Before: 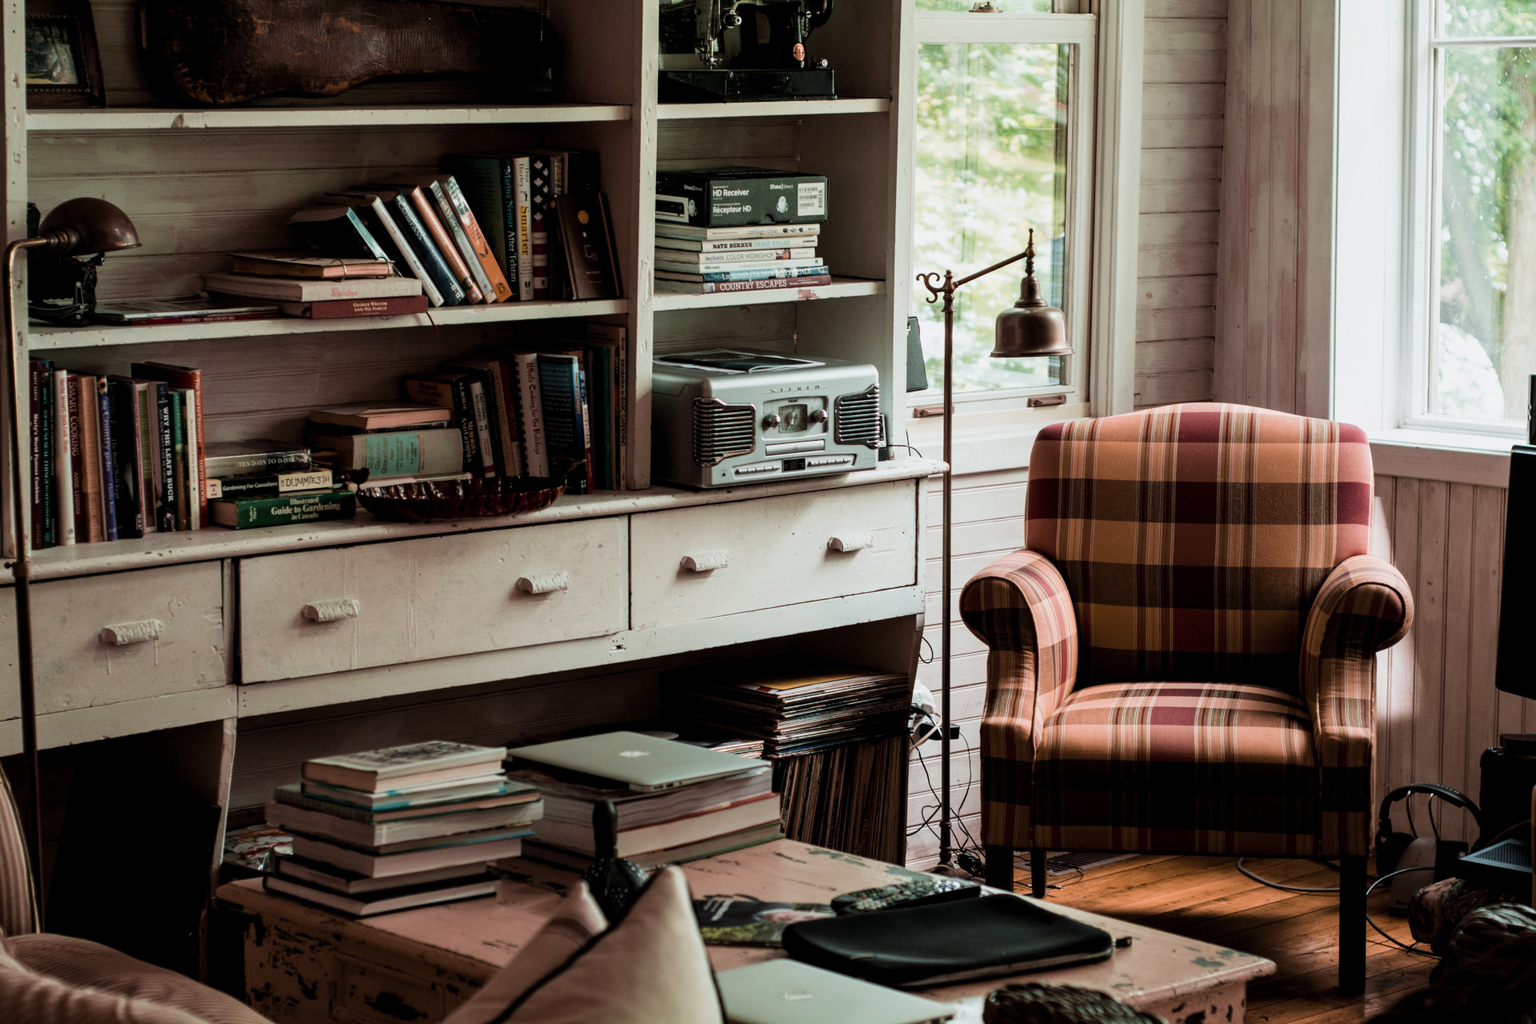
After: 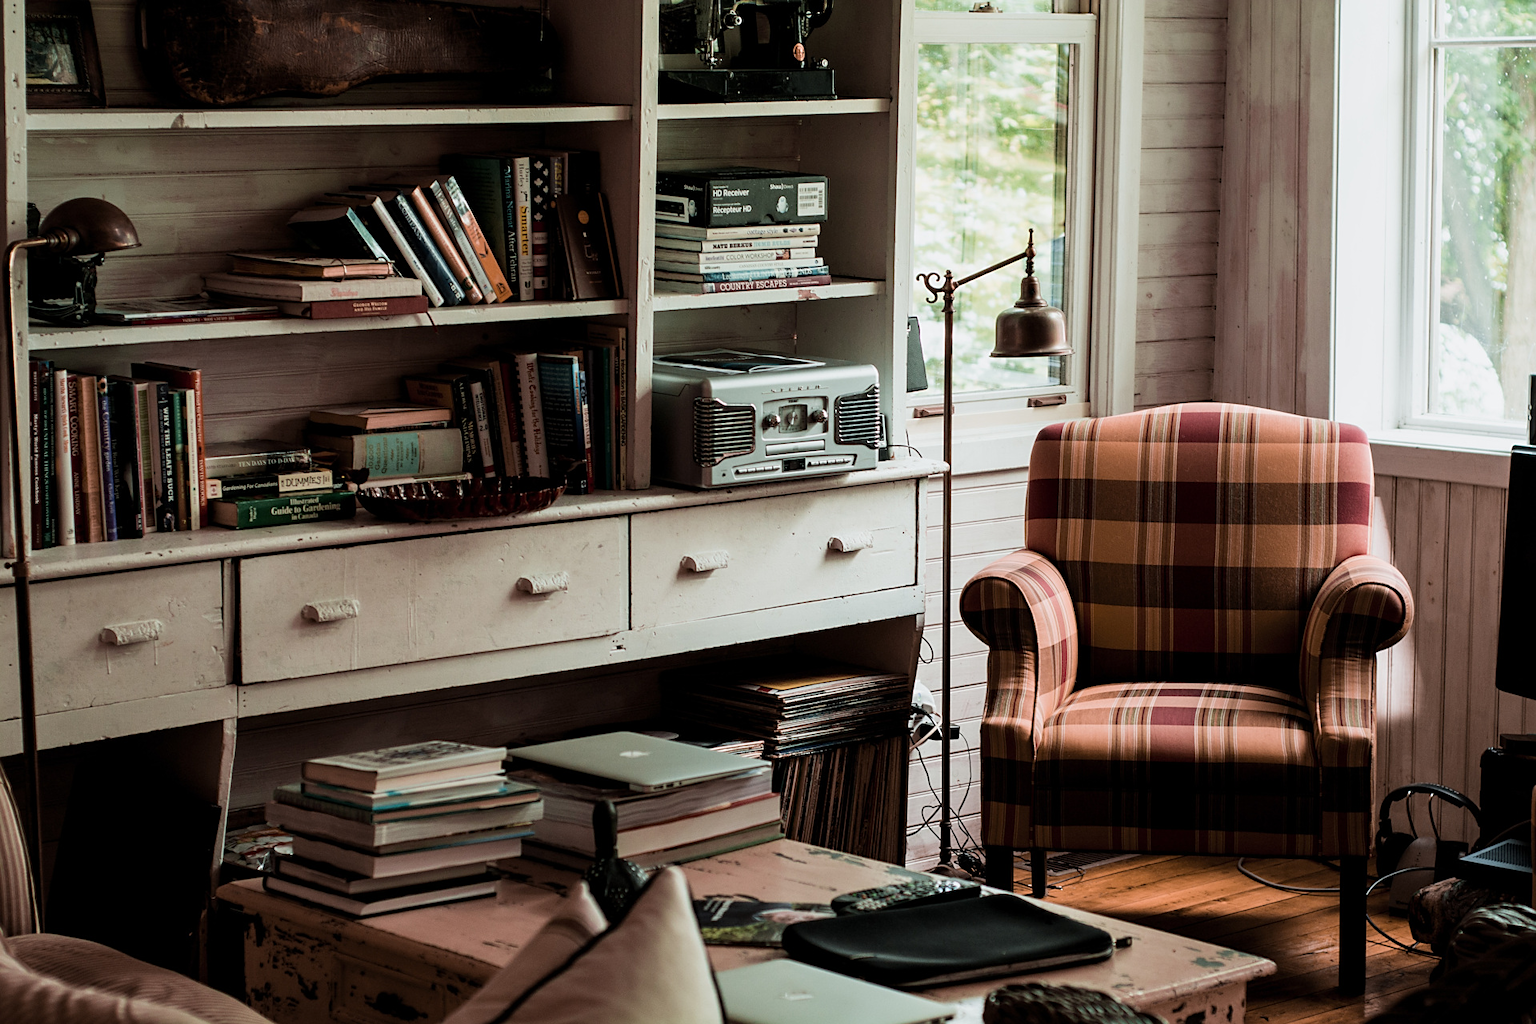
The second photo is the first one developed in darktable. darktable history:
sharpen: radius 1.91, amount 0.403, threshold 1.407
